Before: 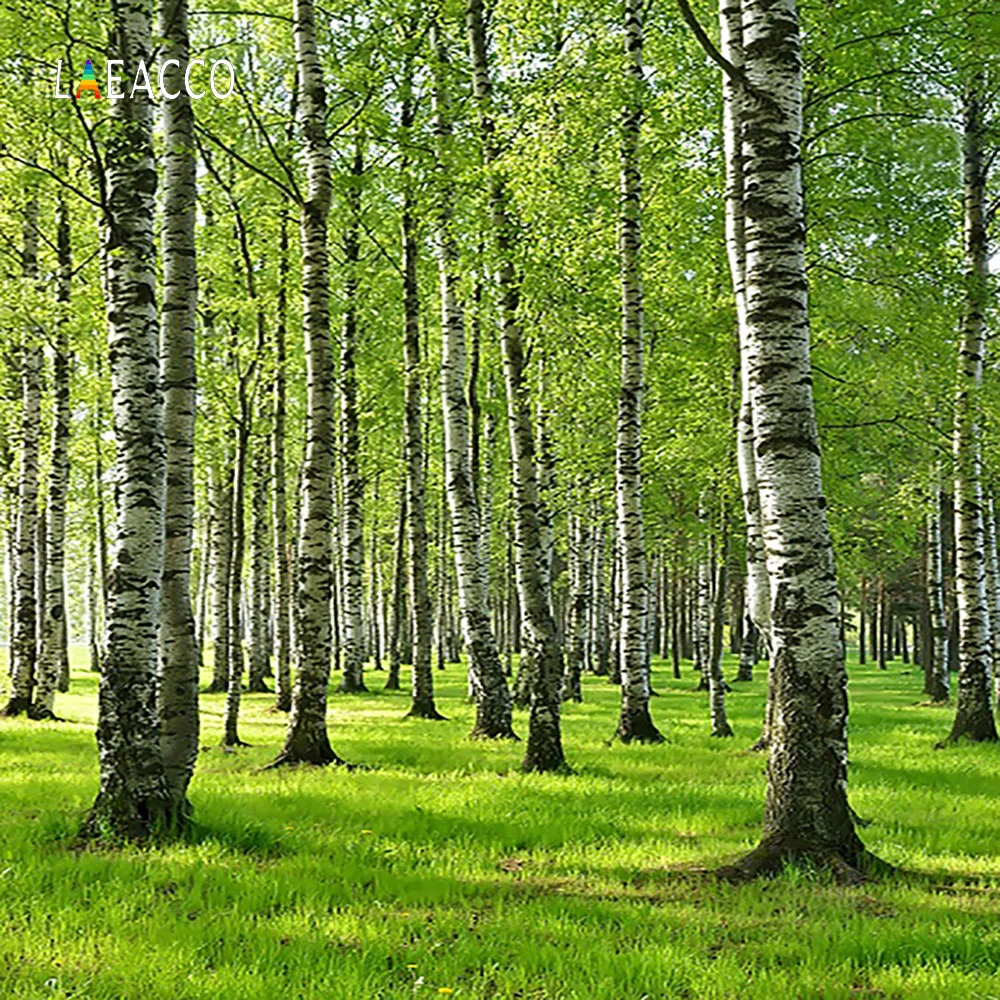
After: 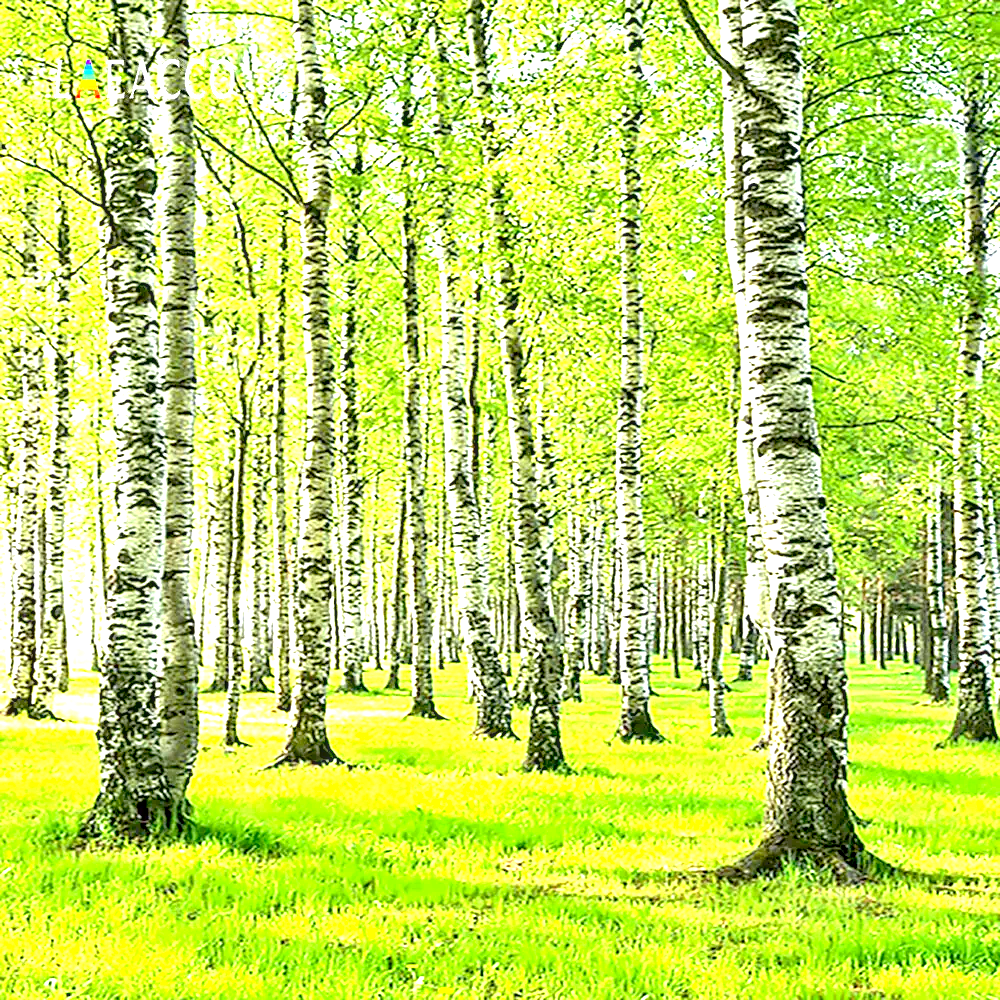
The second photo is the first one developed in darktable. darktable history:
exposure: black level correction 0.005, exposure 2.063 EV, compensate exposure bias true, compensate highlight preservation false
tone curve: curves: ch0 [(0, 0) (0.641, 0.691) (1, 1)], color space Lab, independent channels, preserve colors none
local contrast: detail 142%
